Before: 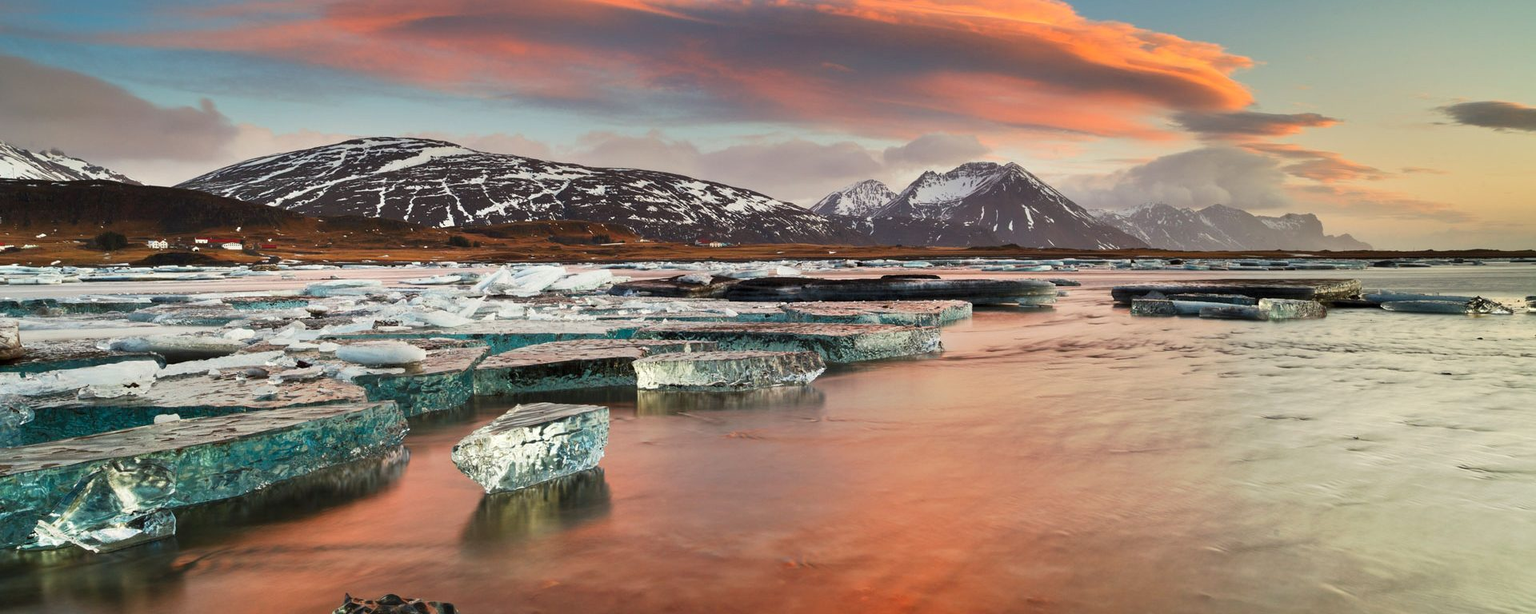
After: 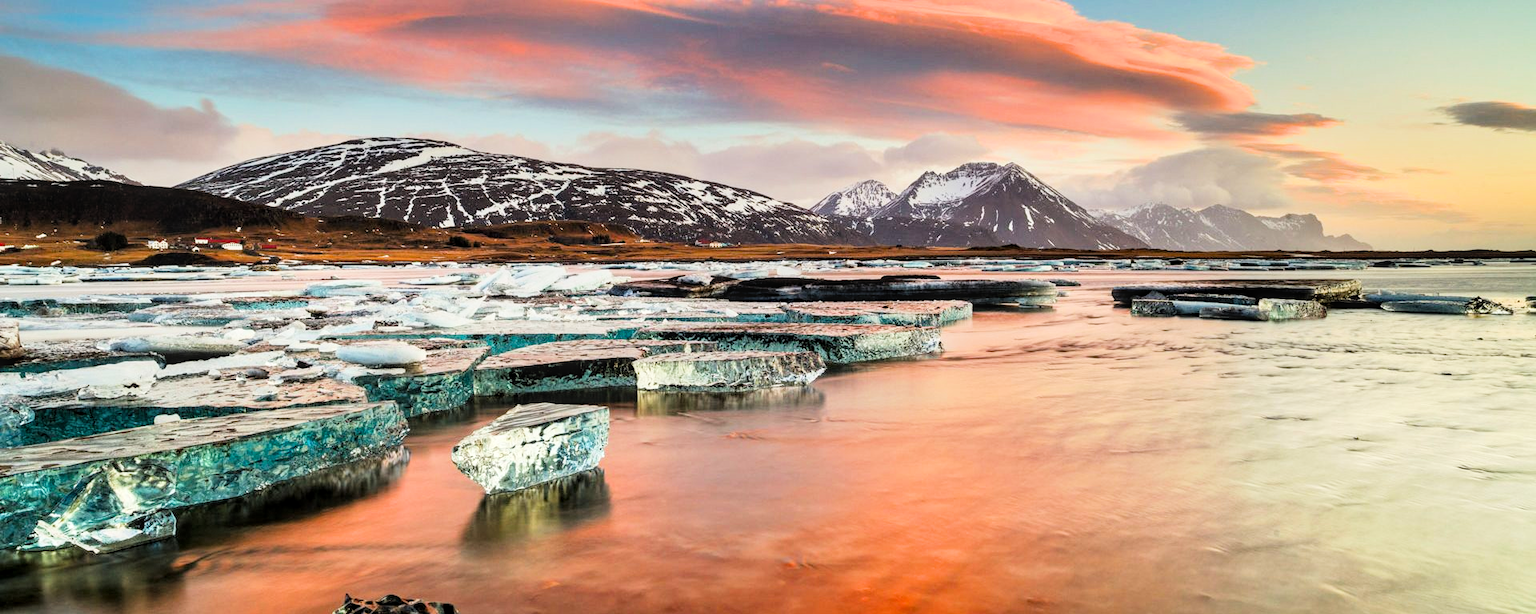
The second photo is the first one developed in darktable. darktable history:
color balance rgb: perceptual saturation grading › global saturation 20%, global vibrance 10%
filmic rgb: black relative exposure -5 EV, white relative exposure 3.5 EV, hardness 3.19, contrast 1.3
local contrast: on, module defaults
exposure "scene-referred default": black level correction 0, exposure 0.7 EV, compensate exposure bias true, compensate highlight preservation false
